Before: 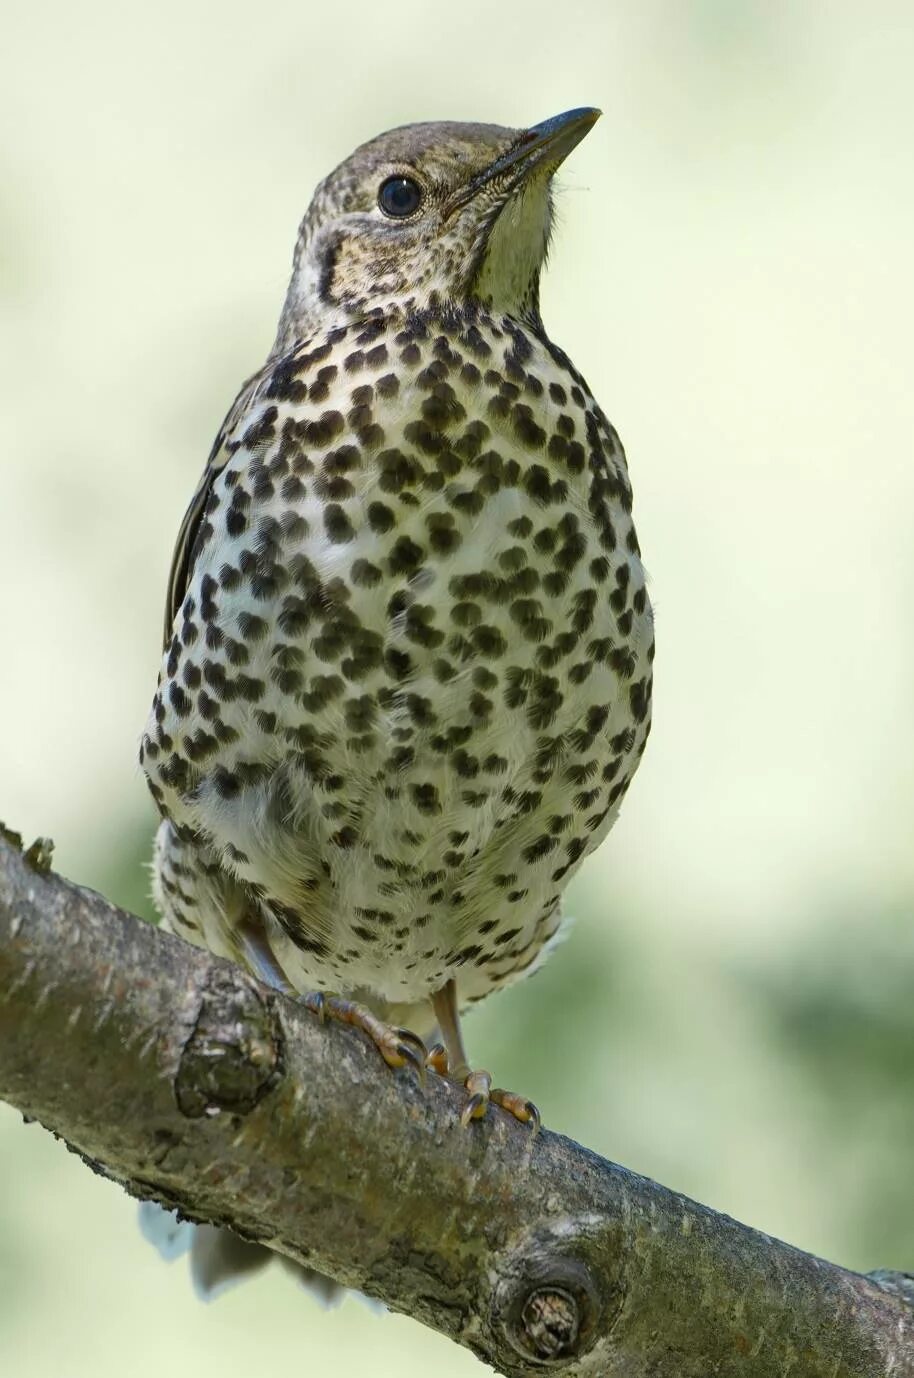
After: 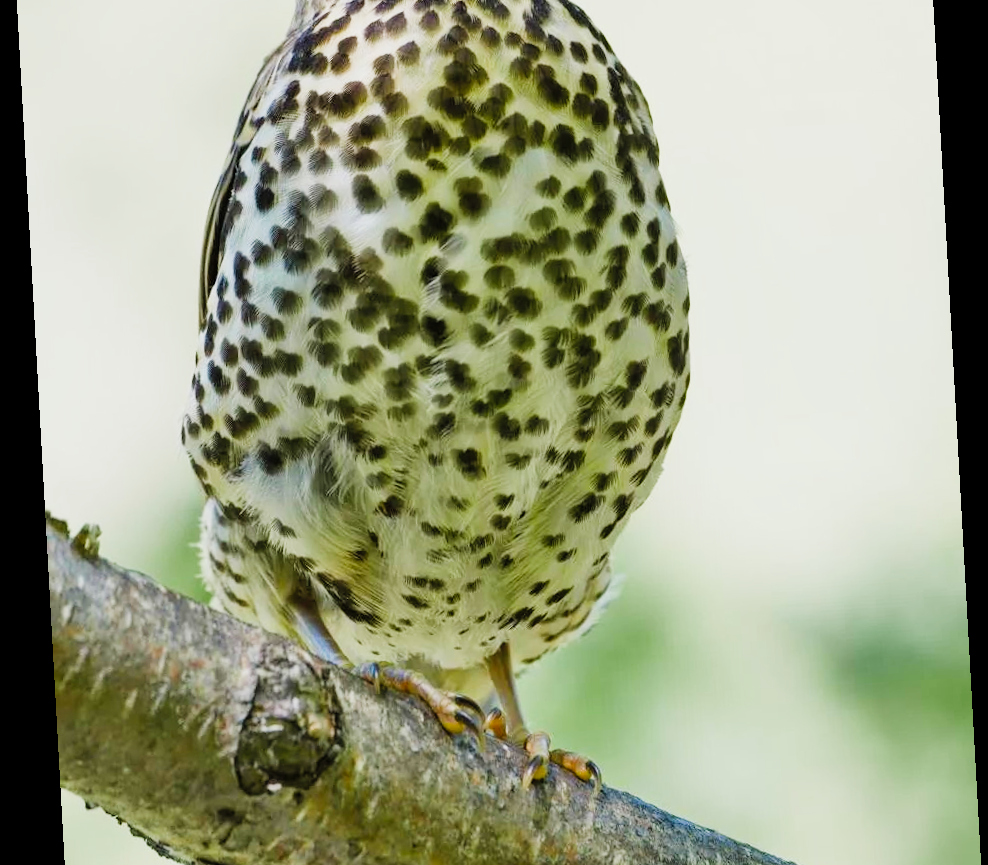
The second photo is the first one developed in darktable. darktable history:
shadows and highlights: shadows 10, white point adjustment 1, highlights -40
rotate and perspective: rotation -3.18°, automatic cropping off
contrast brightness saturation: brightness 0.09, saturation 0.19
crop and rotate: top 25.357%, bottom 13.942%
sigmoid: contrast 1.54, target black 0
exposure: exposure 0.574 EV, compensate highlight preservation false
